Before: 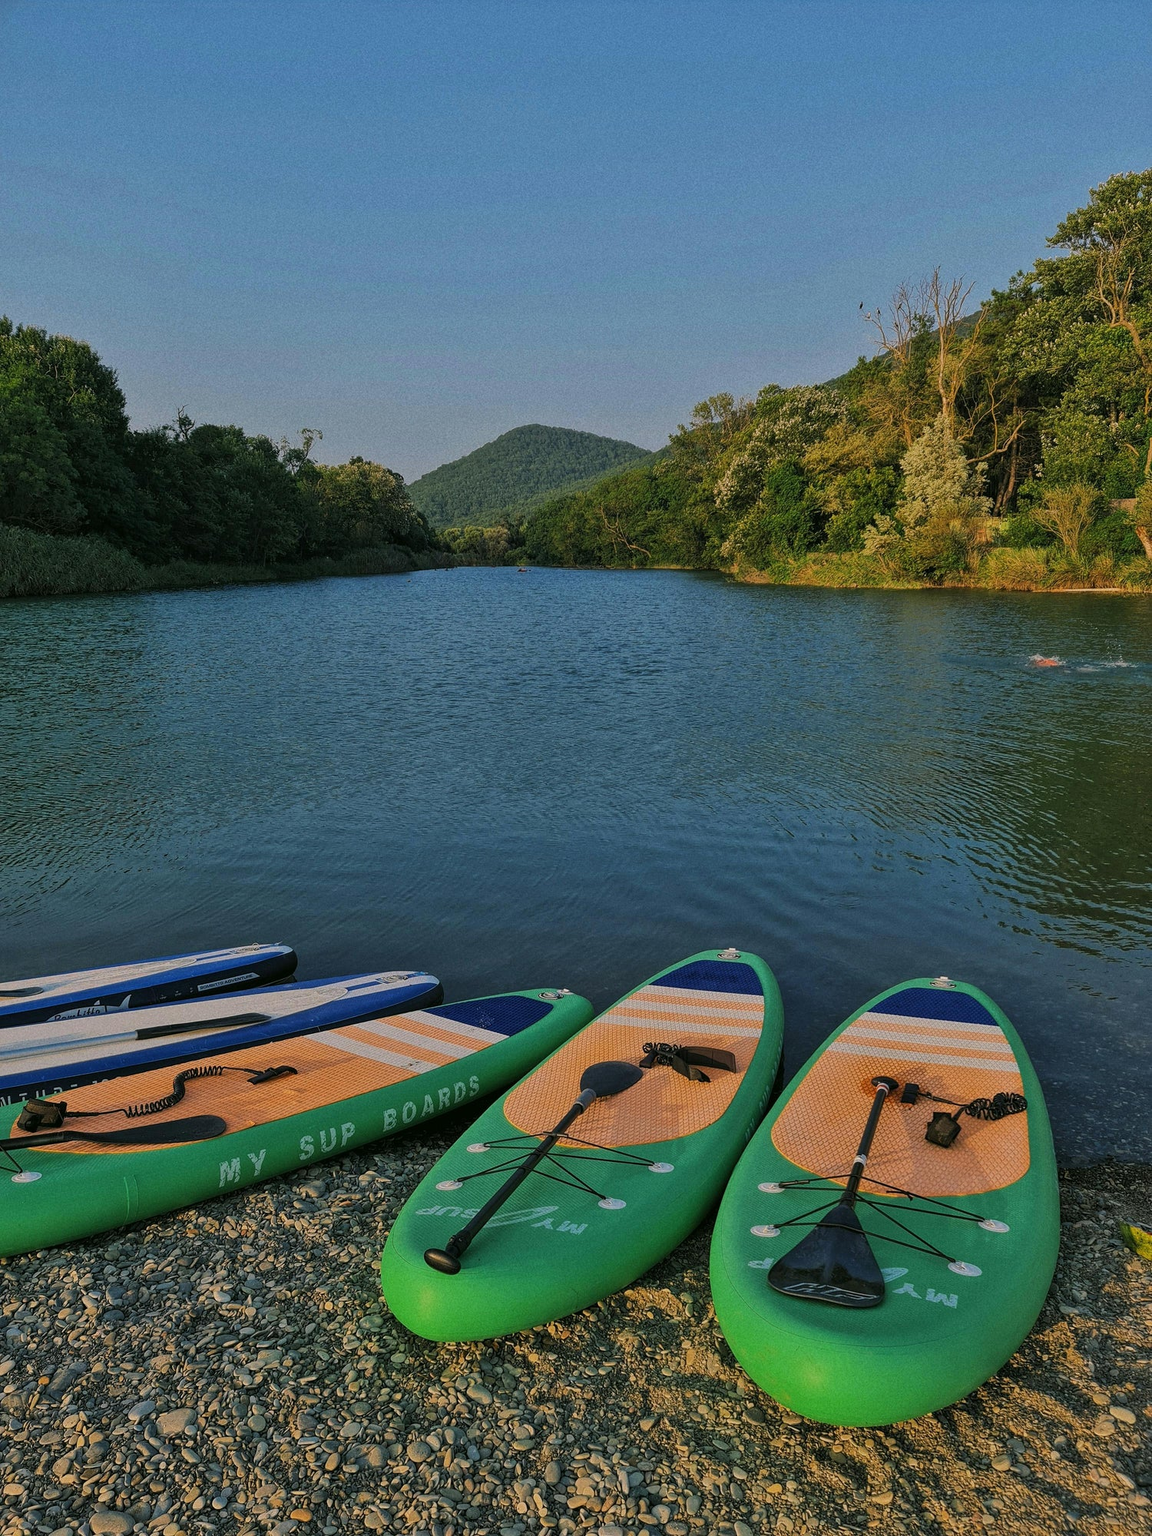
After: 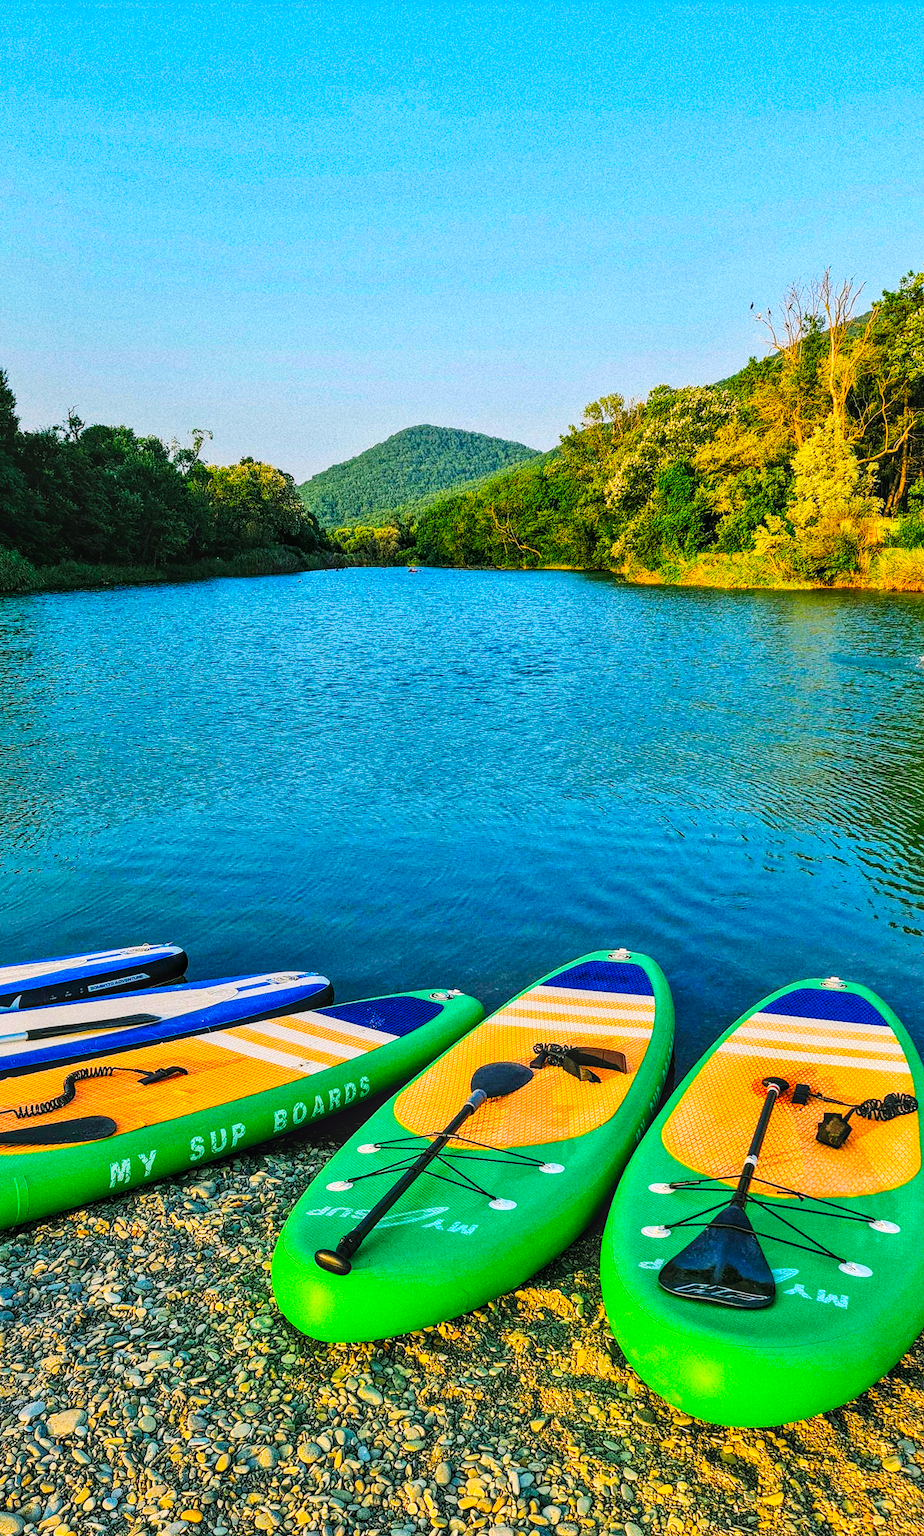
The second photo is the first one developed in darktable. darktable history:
base curve: curves: ch0 [(0, 0.003) (0.001, 0.002) (0.006, 0.004) (0.02, 0.022) (0.048, 0.086) (0.094, 0.234) (0.162, 0.431) (0.258, 0.629) (0.385, 0.8) (0.548, 0.918) (0.751, 0.988) (1, 1)], preserve colors none
local contrast: on, module defaults
crop and rotate: left 9.597%, right 10.195%
contrast brightness saturation: contrast 0.07, brightness 0.08, saturation 0.18
color balance rgb: perceptual saturation grading › global saturation 40%, global vibrance 15%
